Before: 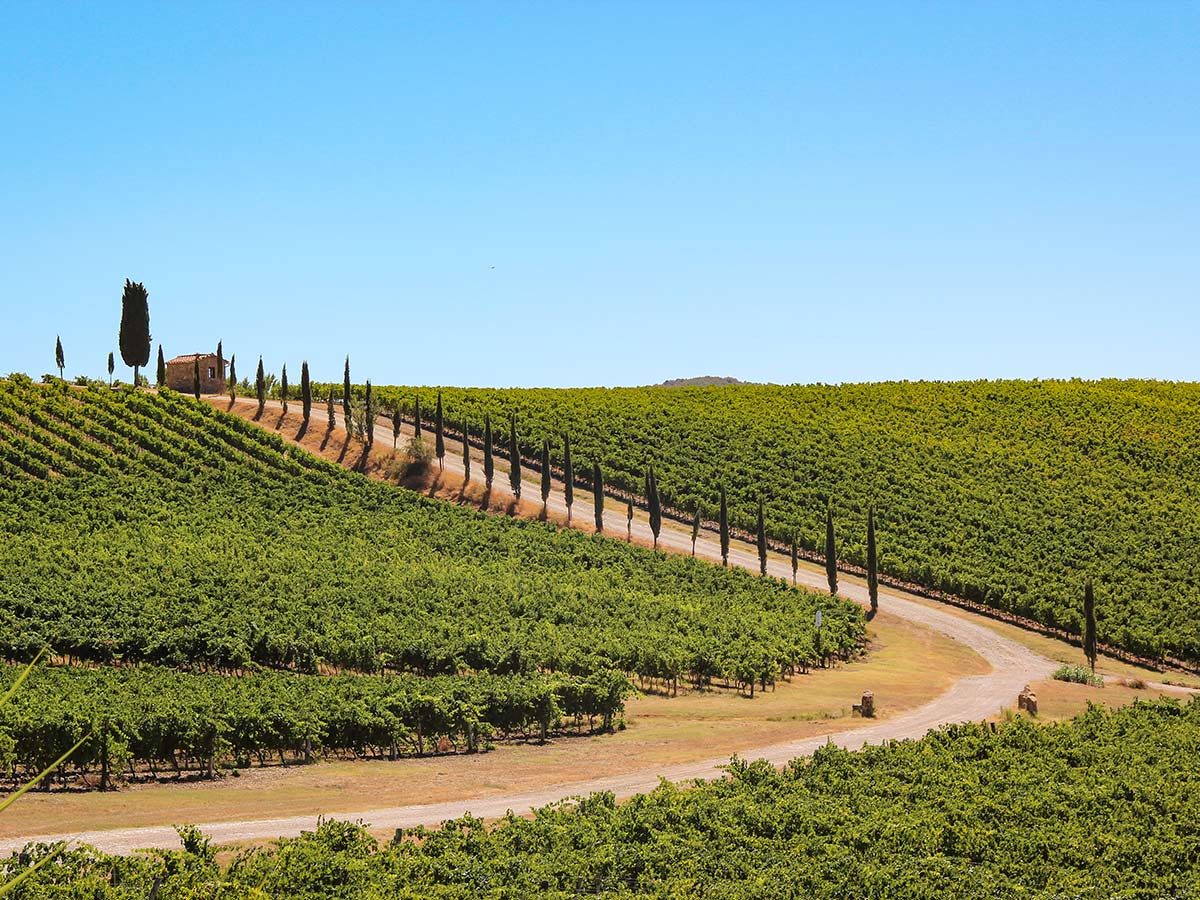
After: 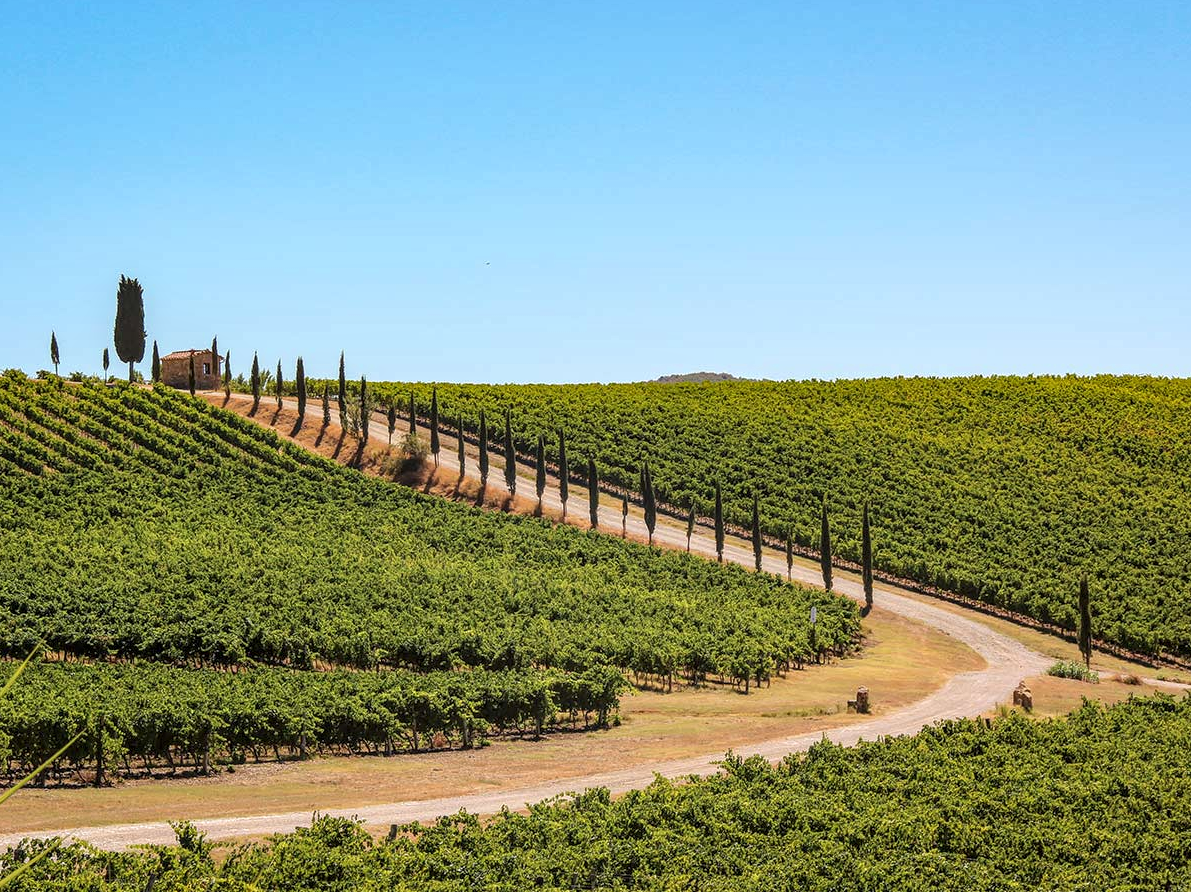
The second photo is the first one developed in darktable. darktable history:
exposure: black level correction 0, compensate exposure bias true, compensate highlight preservation false
crop: left 0.434%, top 0.485%, right 0.244%, bottom 0.386%
local contrast: detail 130%
